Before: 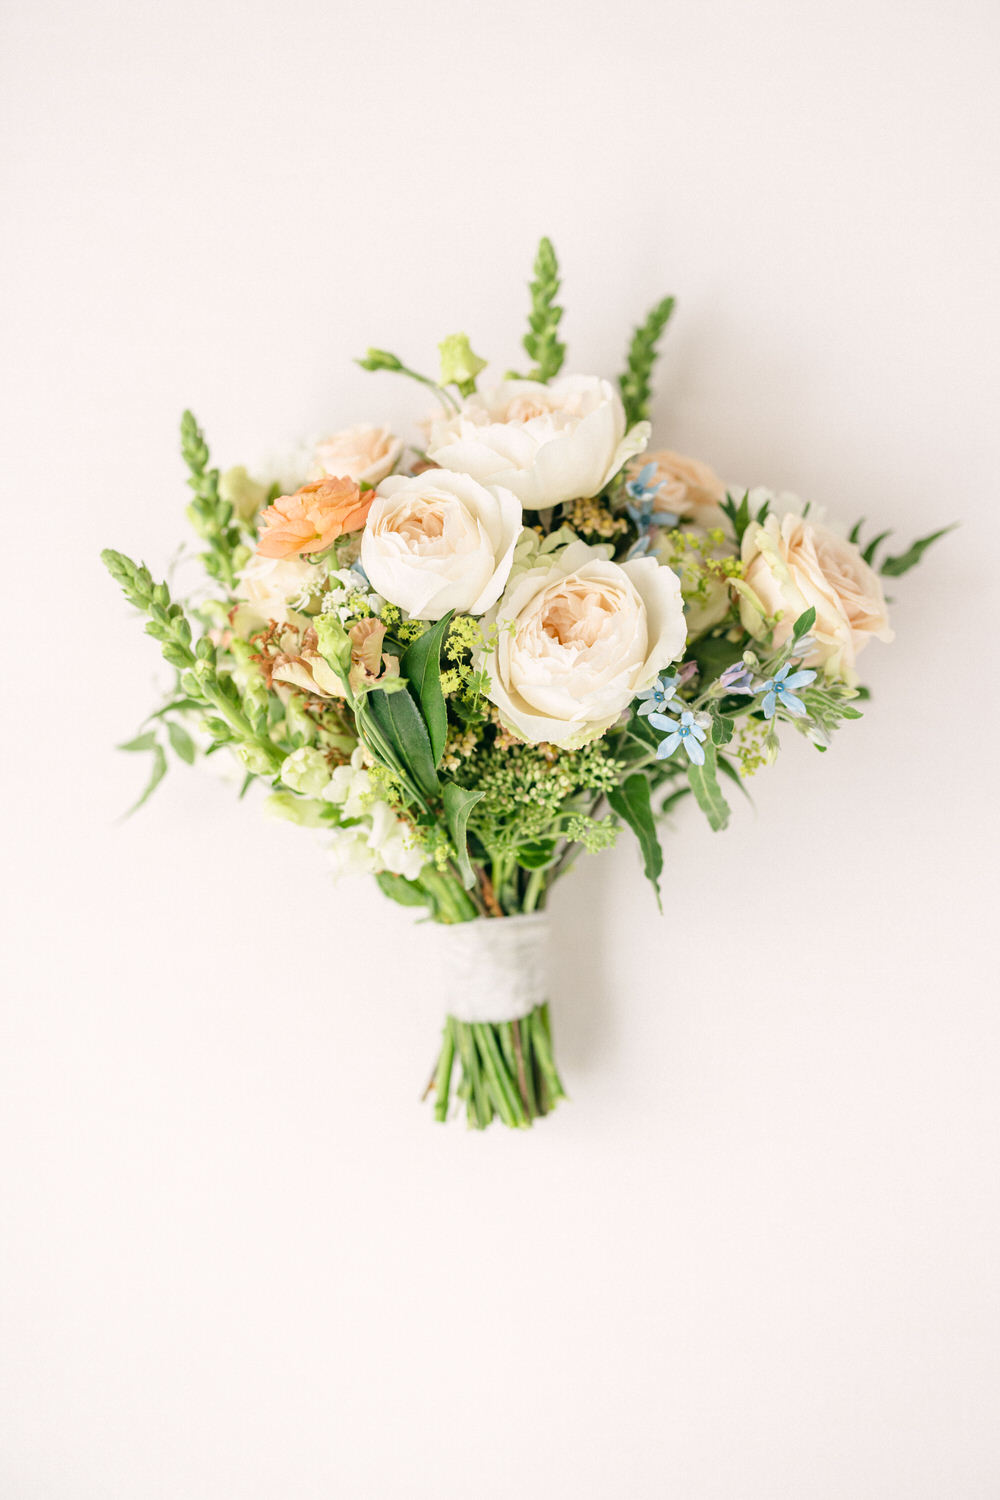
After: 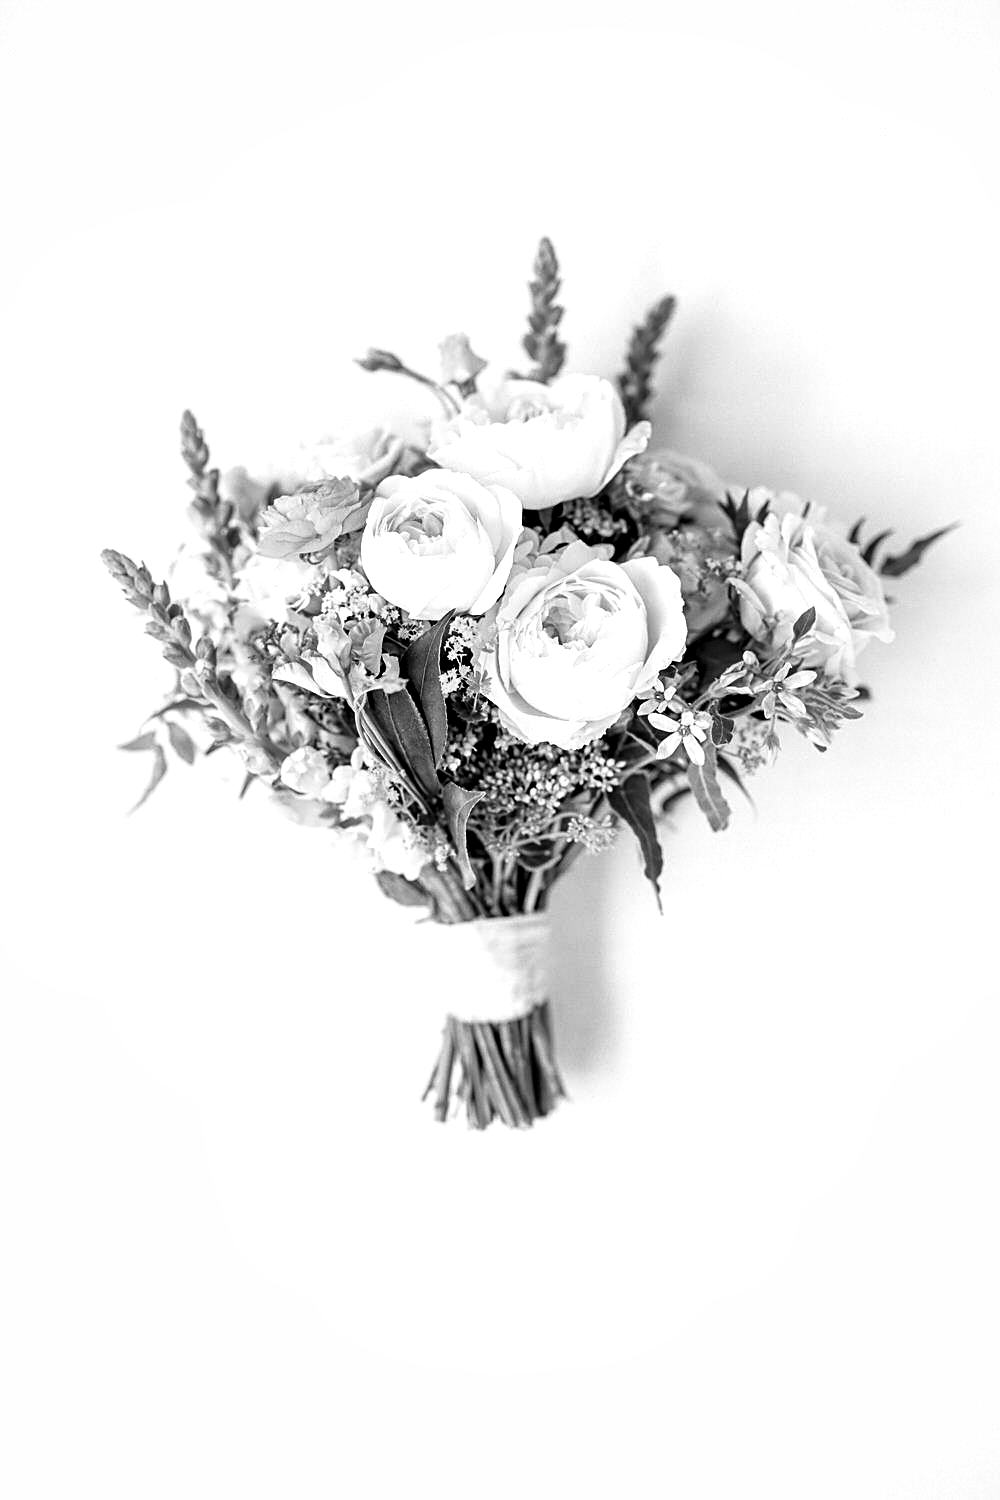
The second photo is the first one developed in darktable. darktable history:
color correction: highlights a* 1.12, highlights b* 24.26, shadows a* 15.58, shadows b* 24.26
white balance: red 0.983, blue 1.036
local contrast: mode bilateral grid, contrast 100, coarseness 100, detail 165%, midtone range 0.2
contrast brightness saturation: contrast 0.12, brightness -0.12, saturation 0.2
sharpen: on, module defaults
monochrome: a 16.01, b -2.65, highlights 0.52
filmic rgb: black relative exposure -8.2 EV, white relative exposure 2.2 EV, threshold 3 EV, hardness 7.11, latitude 75%, contrast 1.325, highlights saturation mix -2%, shadows ↔ highlights balance 30%, preserve chrominance RGB euclidean norm, color science v5 (2021), contrast in shadows safe, contrast in highlights safe, enable highlight reconstruction true
